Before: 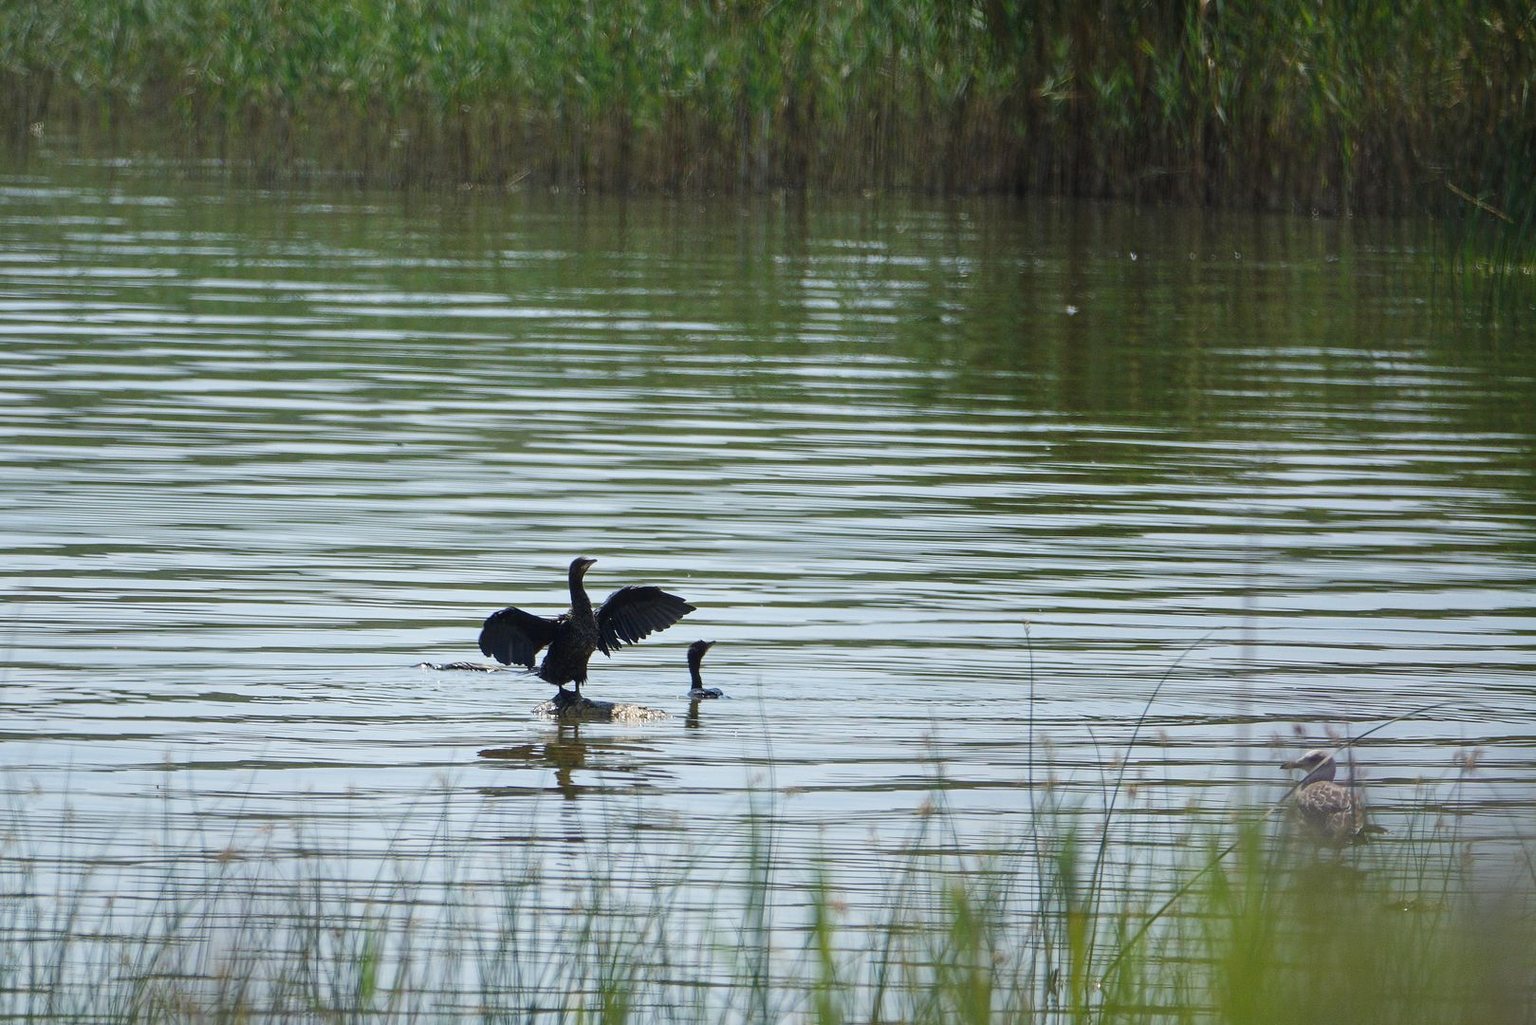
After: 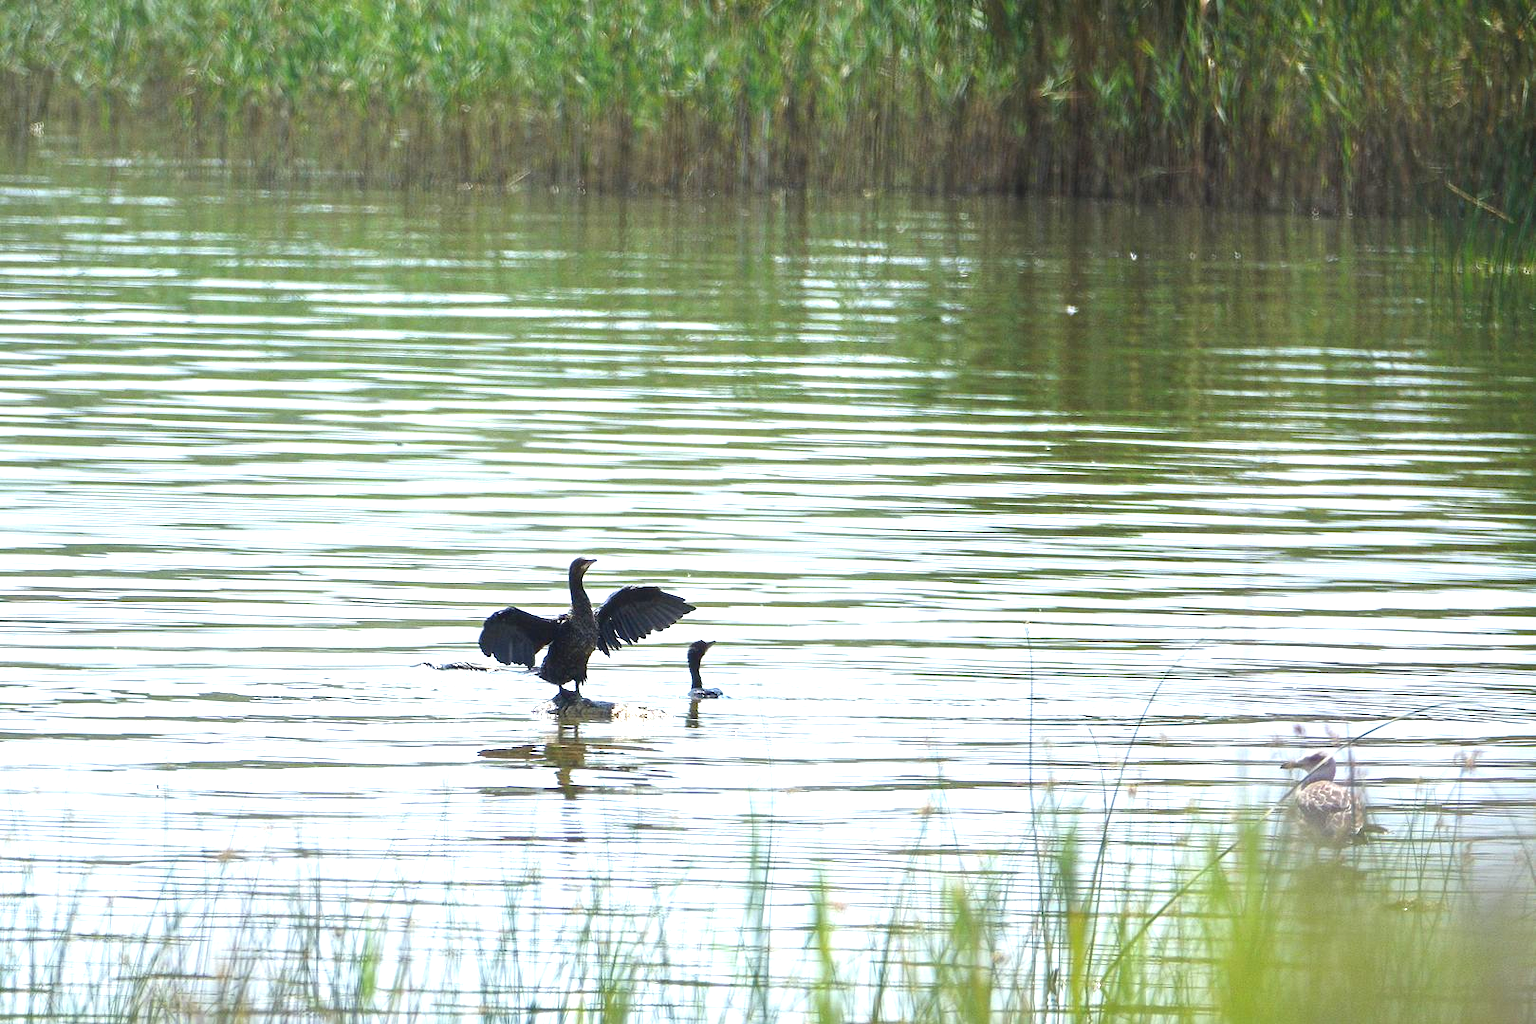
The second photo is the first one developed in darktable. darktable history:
exposure: black level correction 0, exposure 1.406 EV, compensate highlight preservation false
